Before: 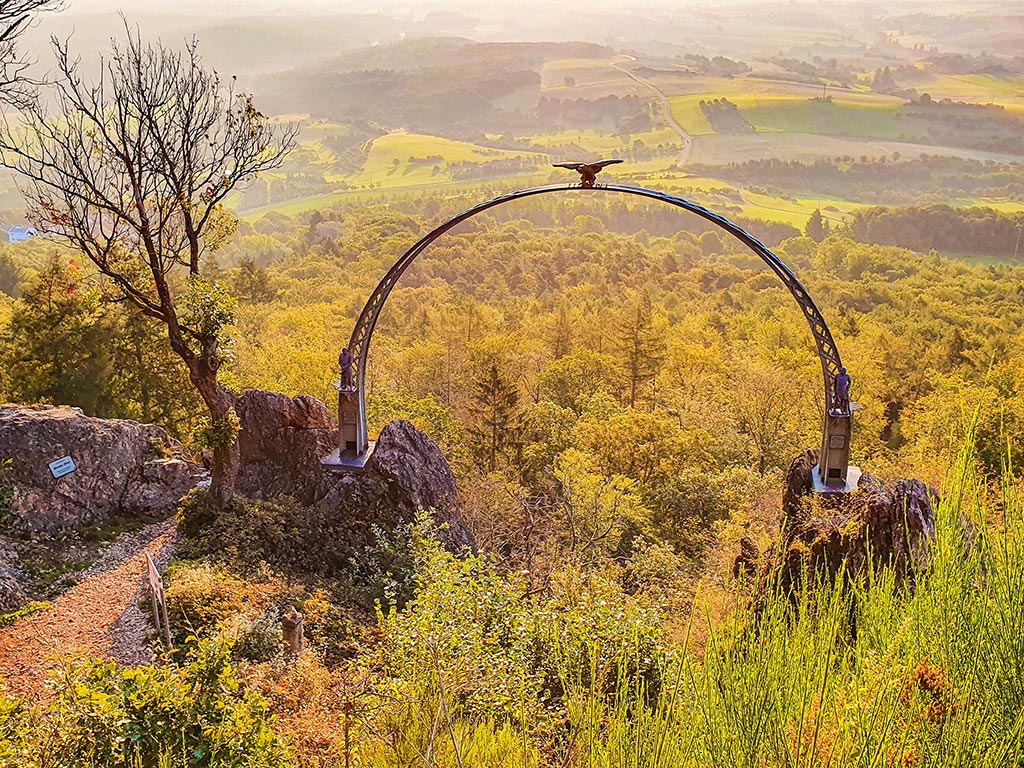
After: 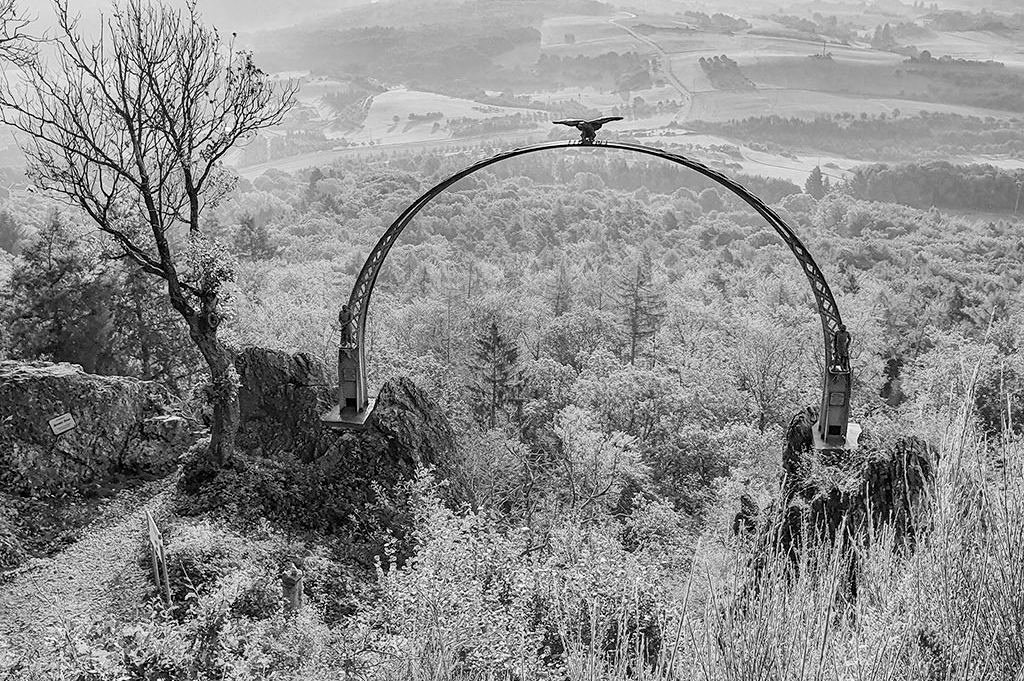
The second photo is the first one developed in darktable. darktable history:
monochrome: a 73.58, b 64.21
bloom: size 15%, threshold 97%, strength 7%
exposure: black level correction 0.009, exposure 0.119 EV, compensate highlight preservation false
crop and rotate: top 5.609%, bottom 5.609%
